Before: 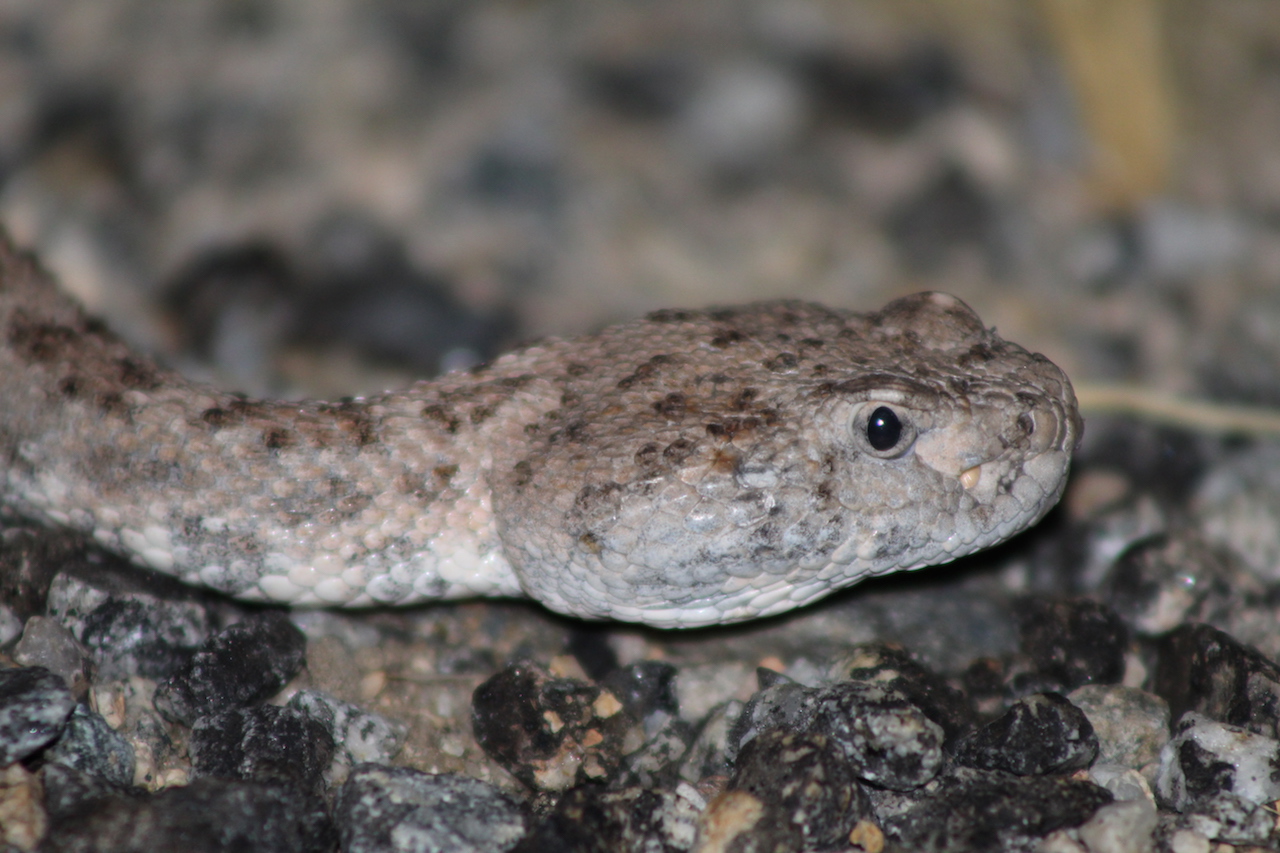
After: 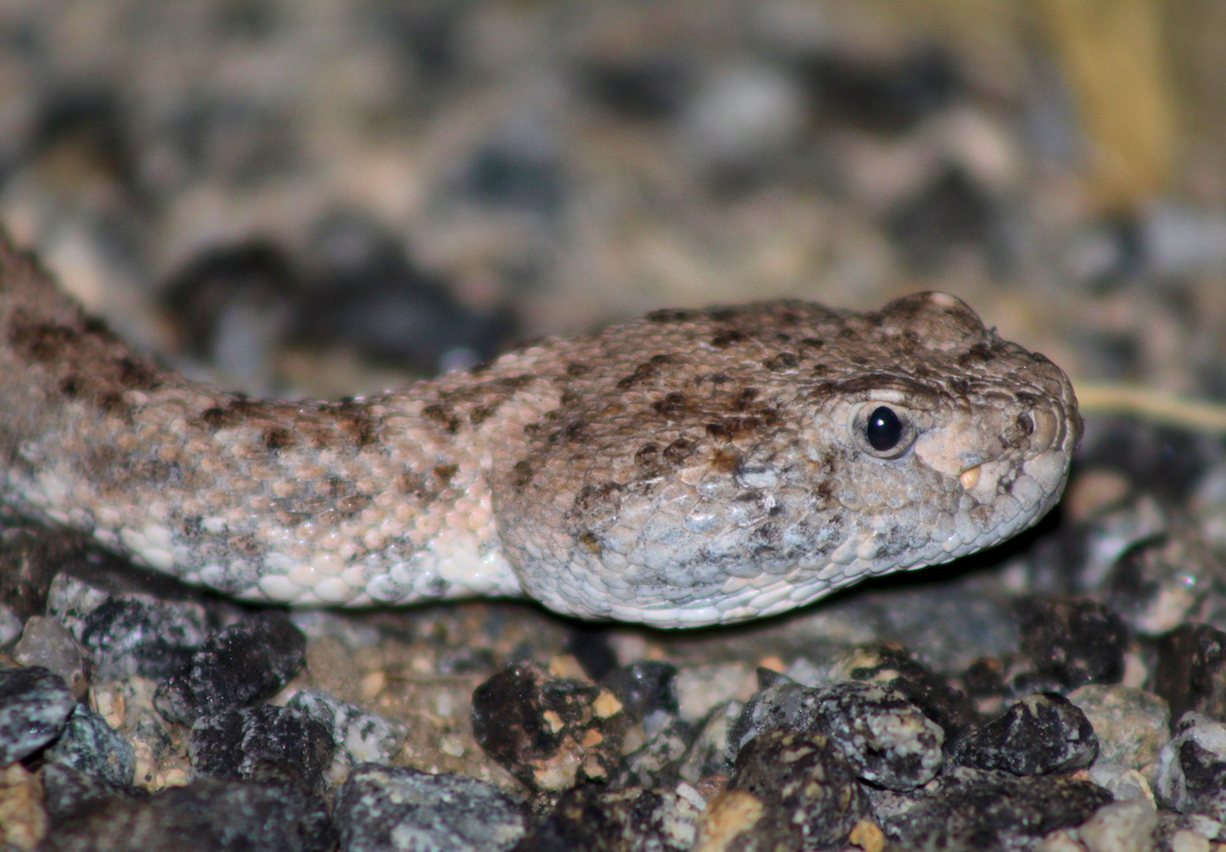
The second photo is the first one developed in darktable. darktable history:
crop: right 4.205%, bottom 0.017%
velvia: strength 44.78%
local contrast: mode bilateral grid, contrast 21, coarseness 50, detail 147%, midtone range 0.2
shadows and highlights: on, module defaults
